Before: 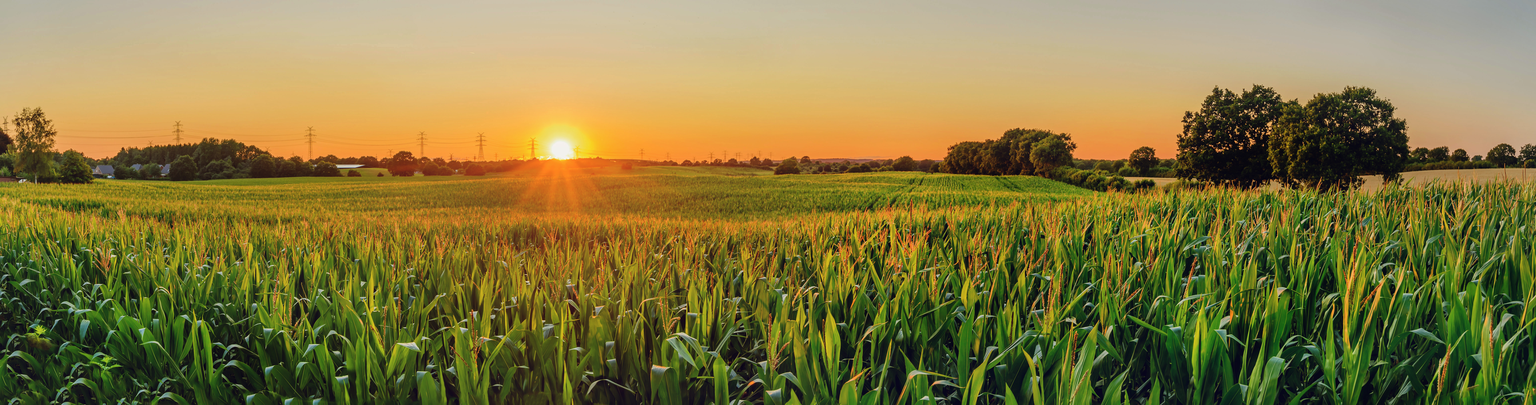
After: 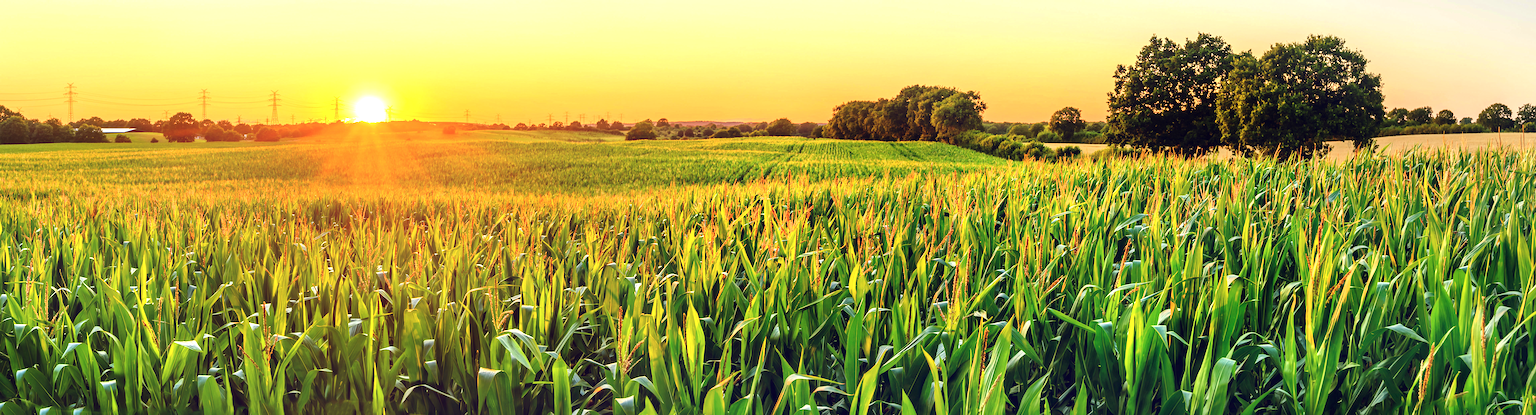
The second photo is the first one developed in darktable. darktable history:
exposure: black level correction 0.001, exposure 1.116 EV, compensate exposure bias true, compensate highlight preservation false
crop: left 16.394%, top 14.22%
base curve: preserve colors none
